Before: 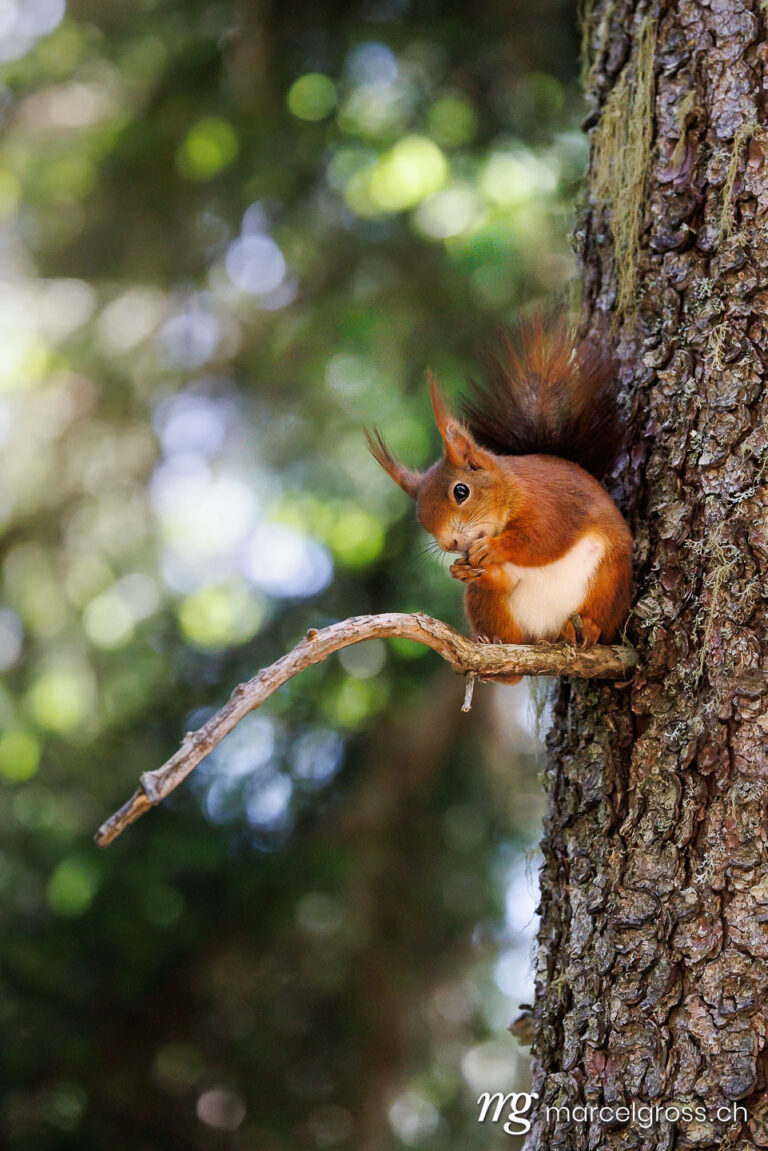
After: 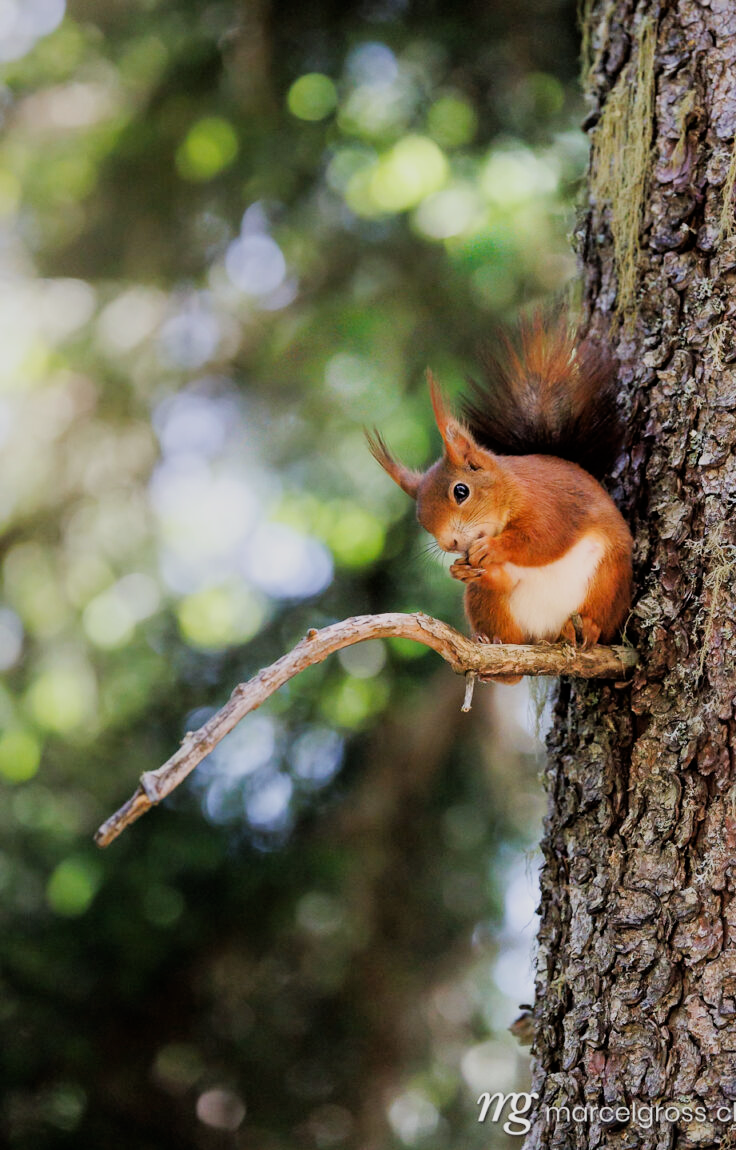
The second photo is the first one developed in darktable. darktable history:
filmic rgb: black relative exposure -7.65 EV, white relative exposure 4.56 EV, hardness 3.61
exposure: exposure 0.4 EV, compensate highlight preservation false
crop: right 4.126%, bottom 0.031%
